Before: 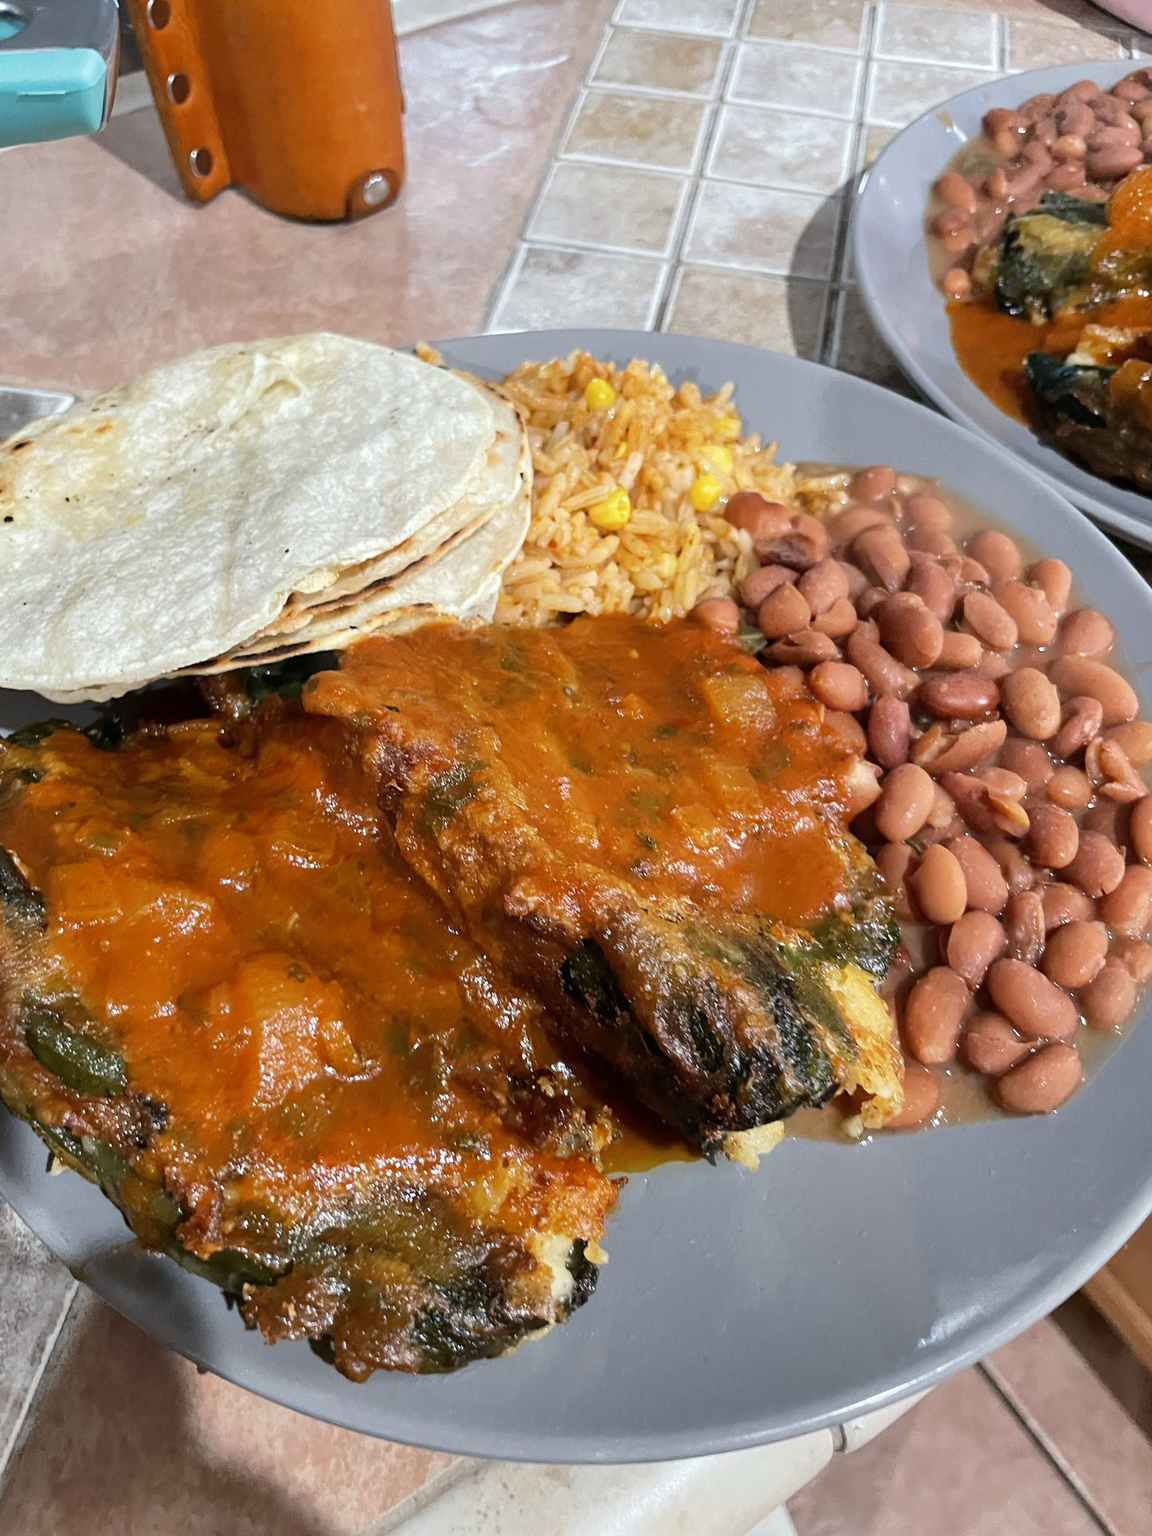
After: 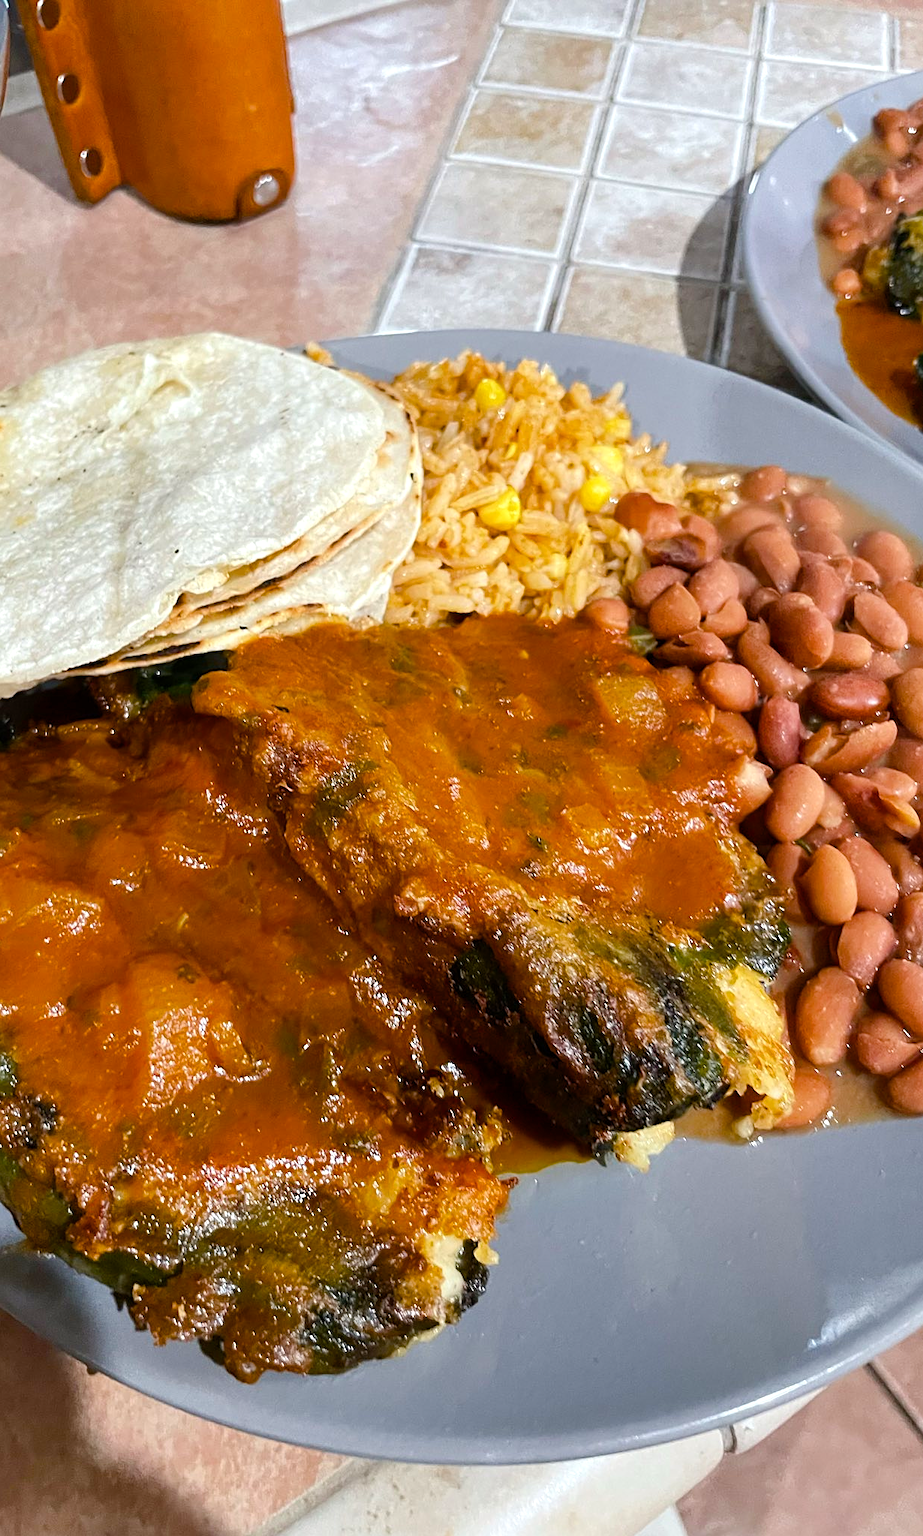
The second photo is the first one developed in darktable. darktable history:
sharpen: amount 0.211
color balance rgb: shadows lift › luminance -9.202%, highlights gain › luminance 14.507%, perceptual saturation grading › global saturation 27.267%, perceptual saturation grading › highlights -28.732%, perceptual saturation grading › mid-tones 15.768%, perceptual saturation grading › shadows 33.989%, global vibrance 20%
crop and rotate: left 9.608%, right 10.211%
